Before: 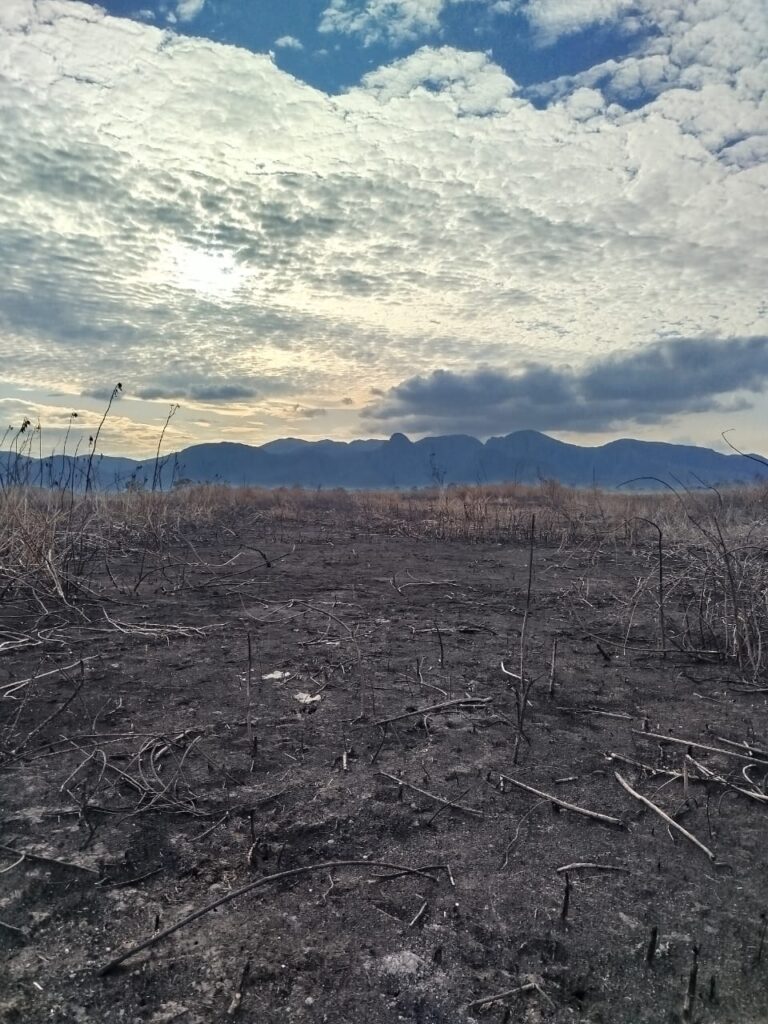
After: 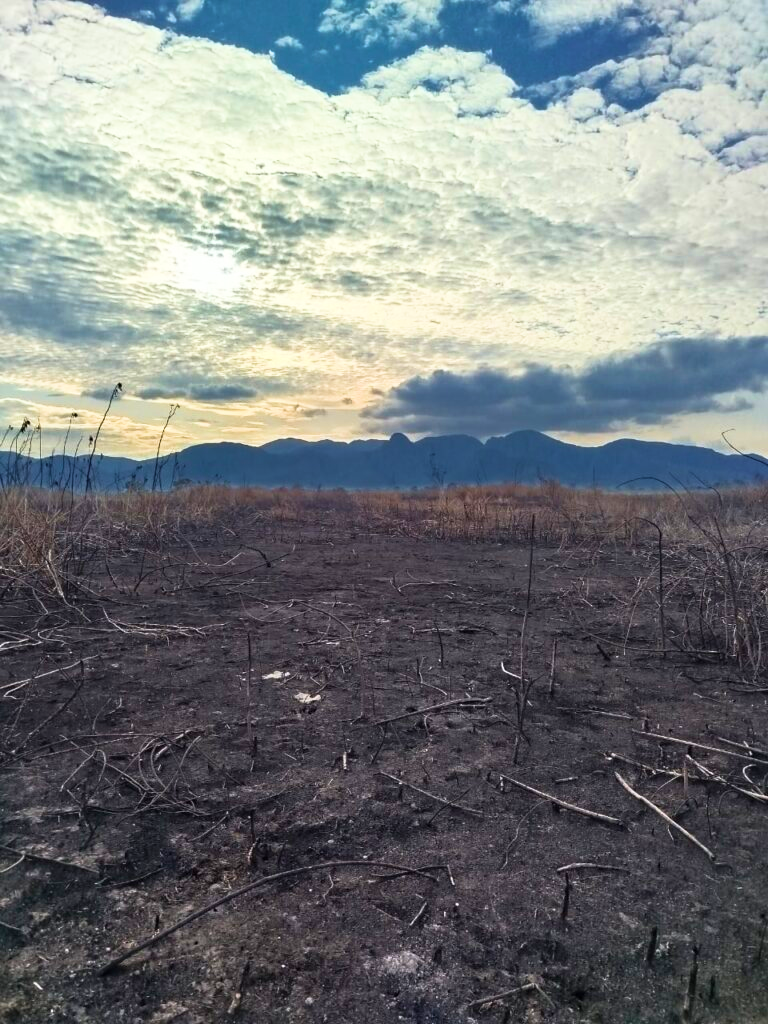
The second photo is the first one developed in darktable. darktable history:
velvia: strength 56%
base curve: curves: ch0 [(0, 0) (0.257, 0.25) (0.482, 0.586) (0.757, 0.871) (1, 1)]
